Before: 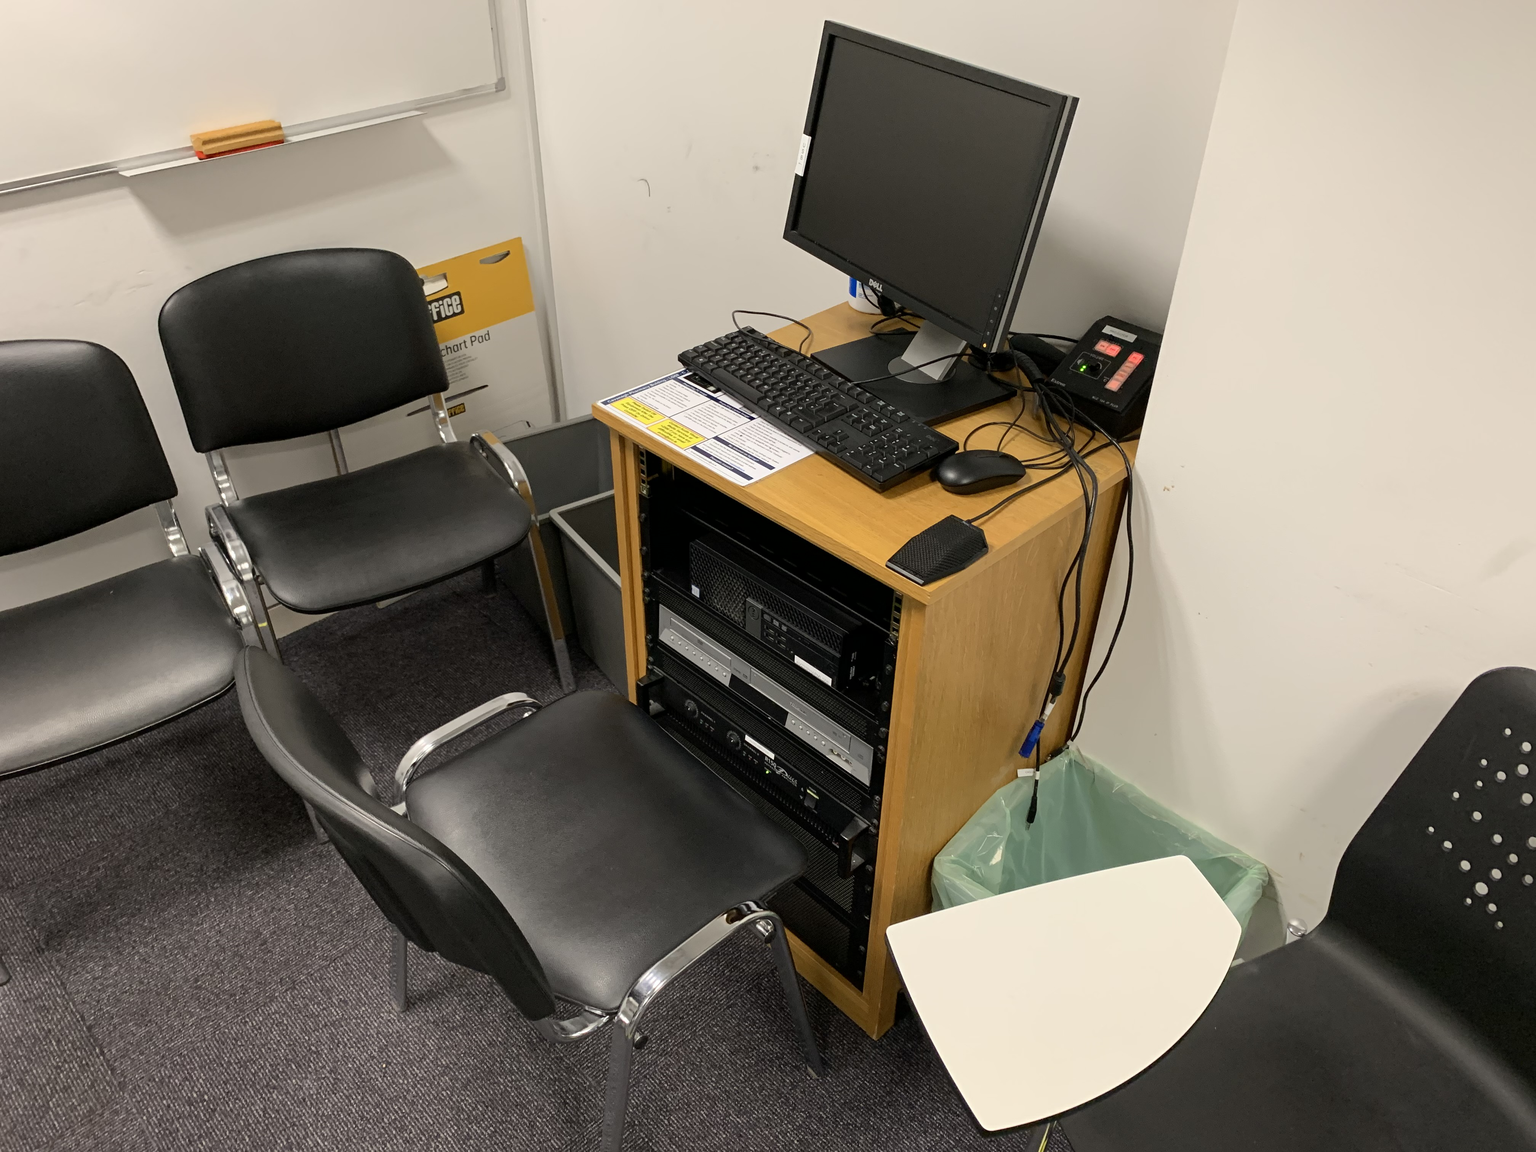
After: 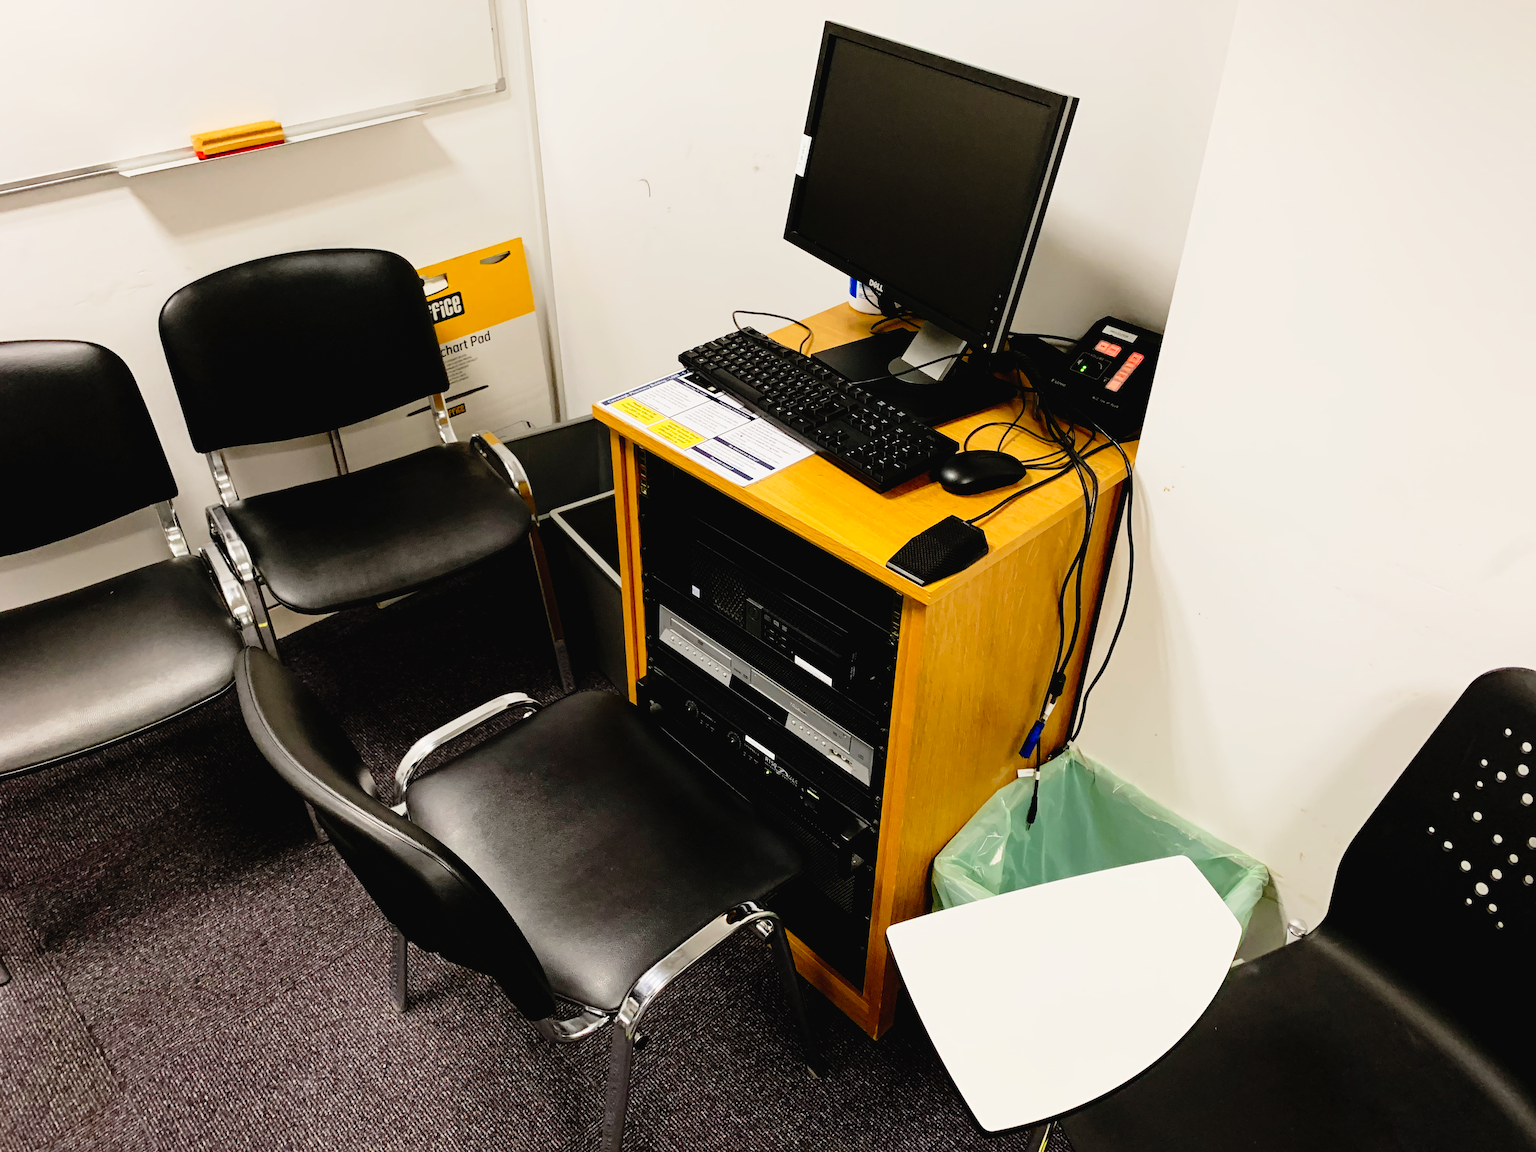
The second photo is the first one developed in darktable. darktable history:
exposure: black level correction 0.017, exposure -0.008 EV, compensate highlight preservation false
tone curve: curves: ch0 [(0, 0.022) (0.177, 0.086) (0.392, 0.438) (0.704, 0.844) (0.858, 0.938) (1, 0.981)]; ch1 [(0, 0) (0.402, 0.36) (0.476, 0.456) (0.498, 0.497) (0.518, 0.521) (0.58, 0.598) (0.619, 0.65) (0.692, 0.737) (1, 1)]; ch2 [(0, 0) (0.415, 0.438) (0.483, 0.499) (0.503, 0.503) (0.526, 0.532) (0.563, 0.604) (0.626, 0.697) (0.699, 0.753) (0.997, 0.858)], preserve colors none
